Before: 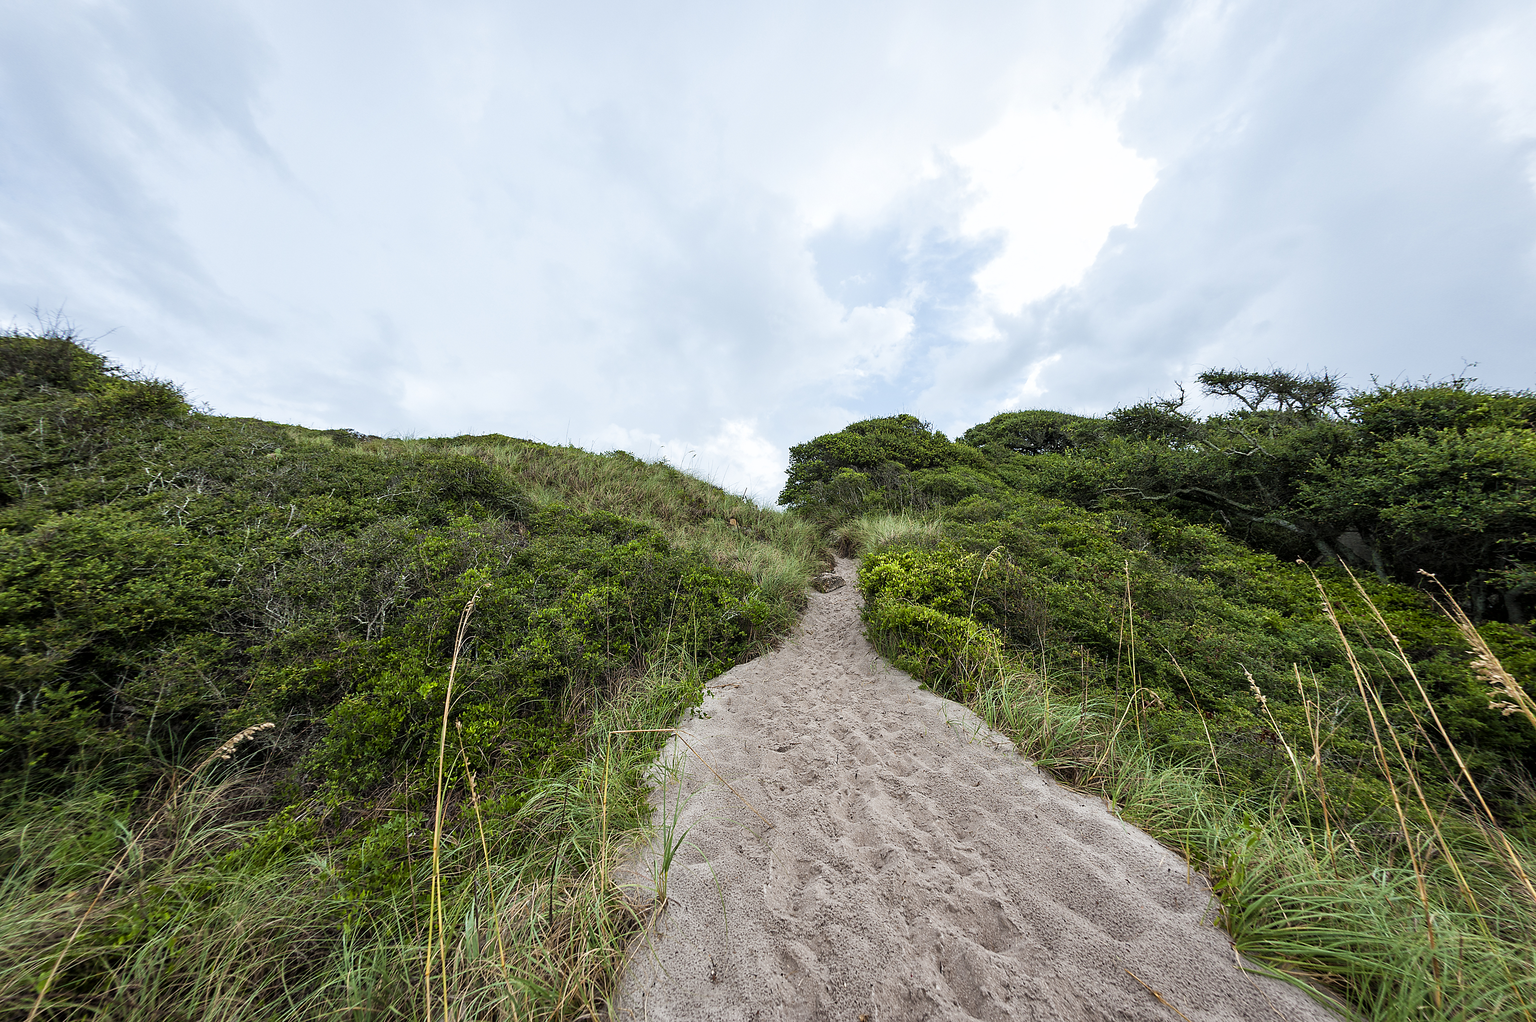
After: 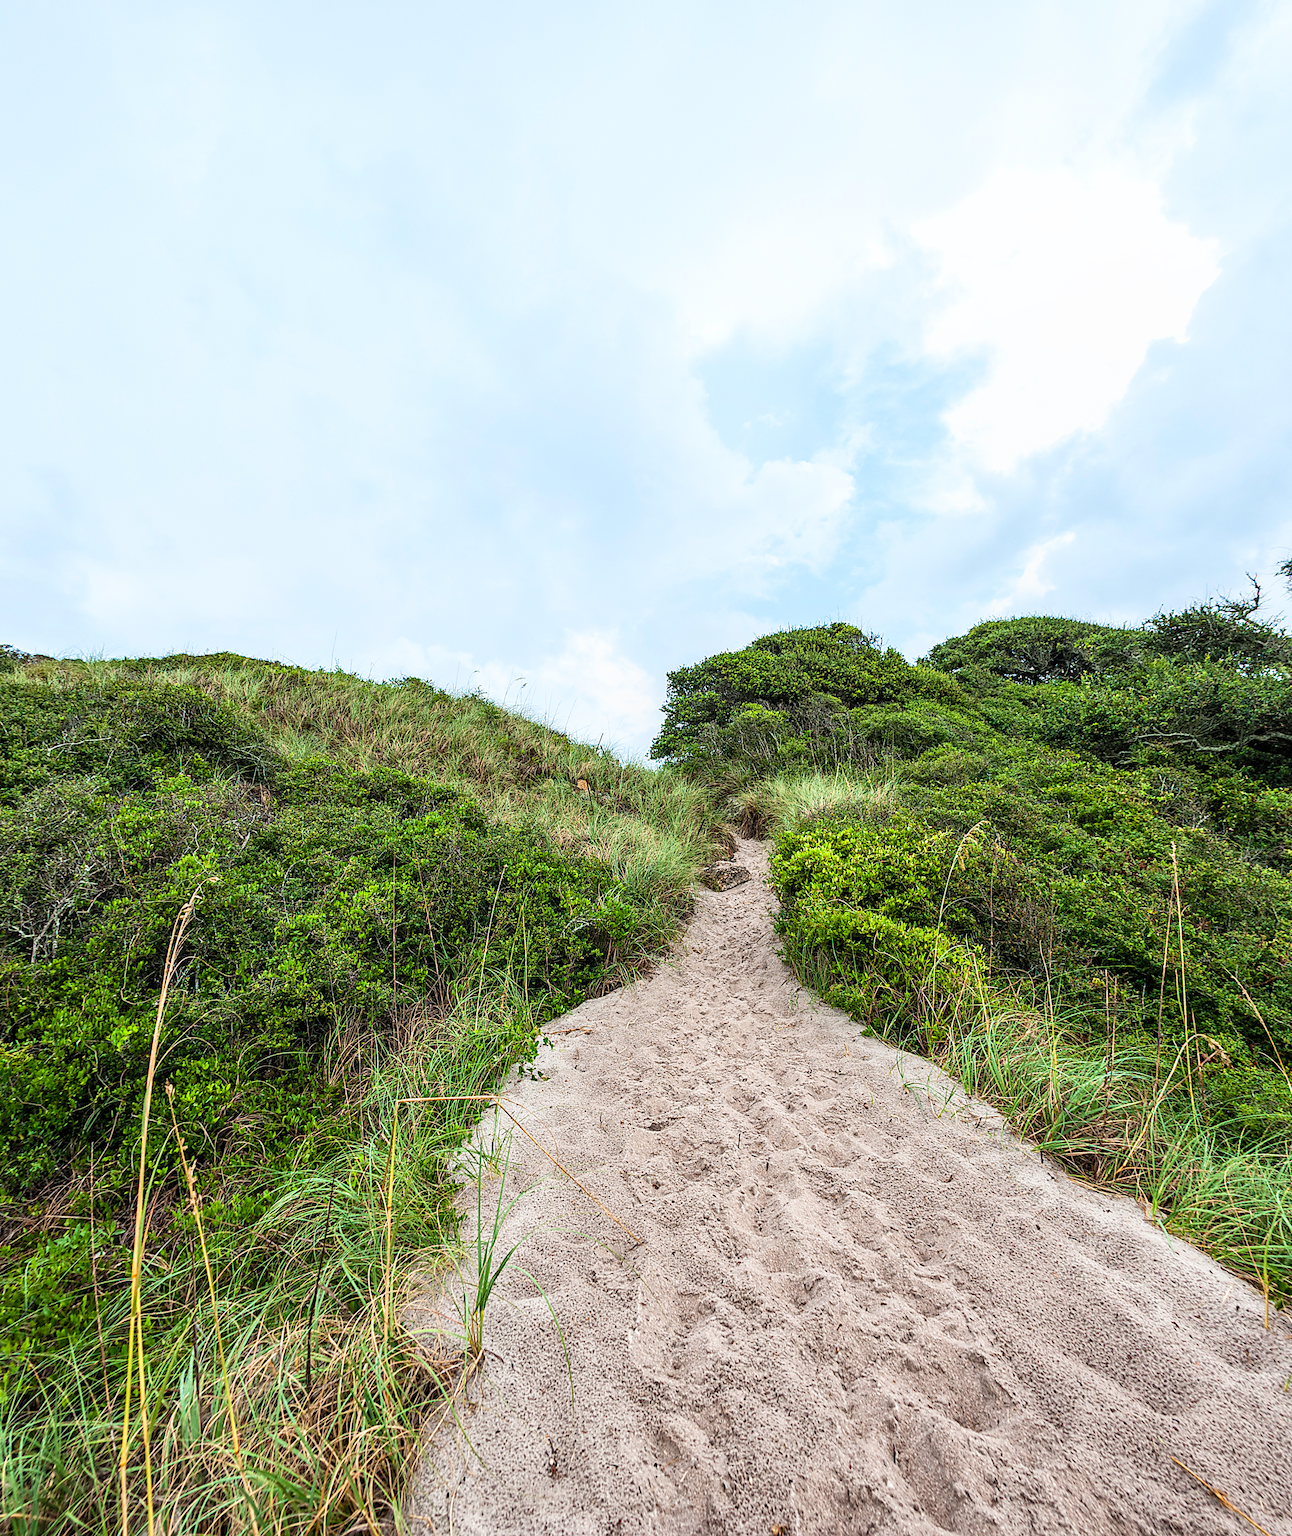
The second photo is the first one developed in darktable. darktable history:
local contrast: on, module defaults
crop and rotate: left 22.514%, right 21.483%
contrast brightness saturation: contrast 0.196, brightness 0.166, saturation 0.22
